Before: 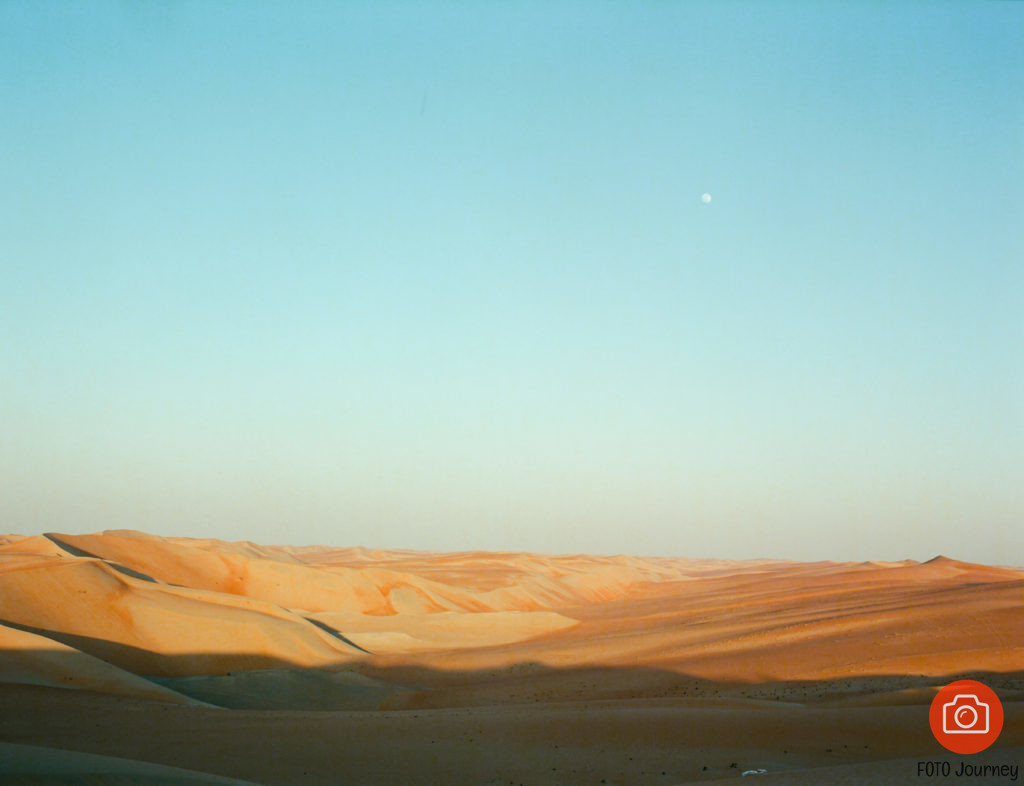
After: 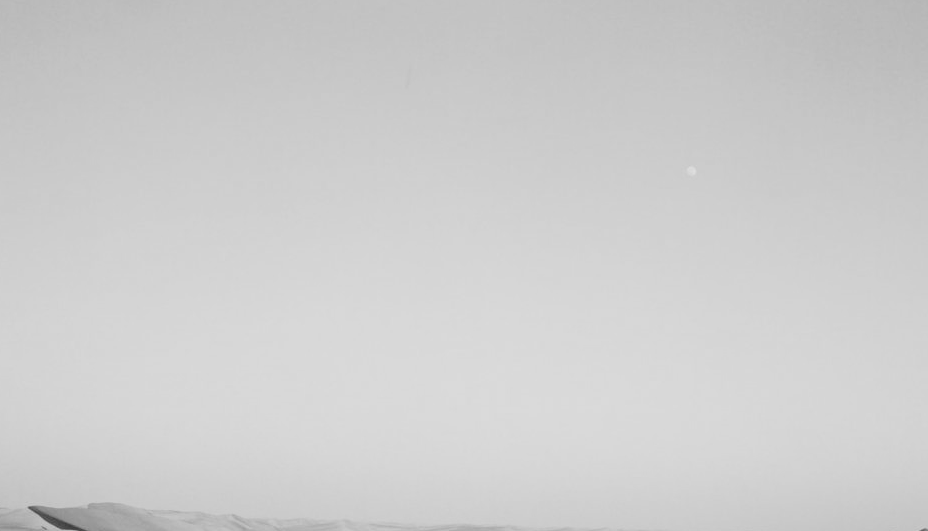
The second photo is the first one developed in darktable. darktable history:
contrast brightness saturation: contrast 0.1, saturation -0.36
tone curve: curves: ch0 [(0, 0) (0.091, 0.066) (0.184, 0.16) (0.491, 0.519) (0.748, 0.765) (1, 0.919)]; ch1 [(0, 0) (0.179, 0.173) (0.322, 0.32) (0.424, 0.424) (0.502, 0.504) (0.56, 0.575) (0.631, 0.675) (0.777, 0.806) (1, 1)]; ch2 [(0, 0) (0.434, 0.447) (0.497, 0.498) (0.539, 0.566) (0.676, 0.691) (1, 1)], color space Lab, independent channels, preserve colors none
monochrome: a 32, b 64, size 2.3, highlights 1
crop: left 1.509%, top 3.452%, right 7.696%, bottom 28.452%
